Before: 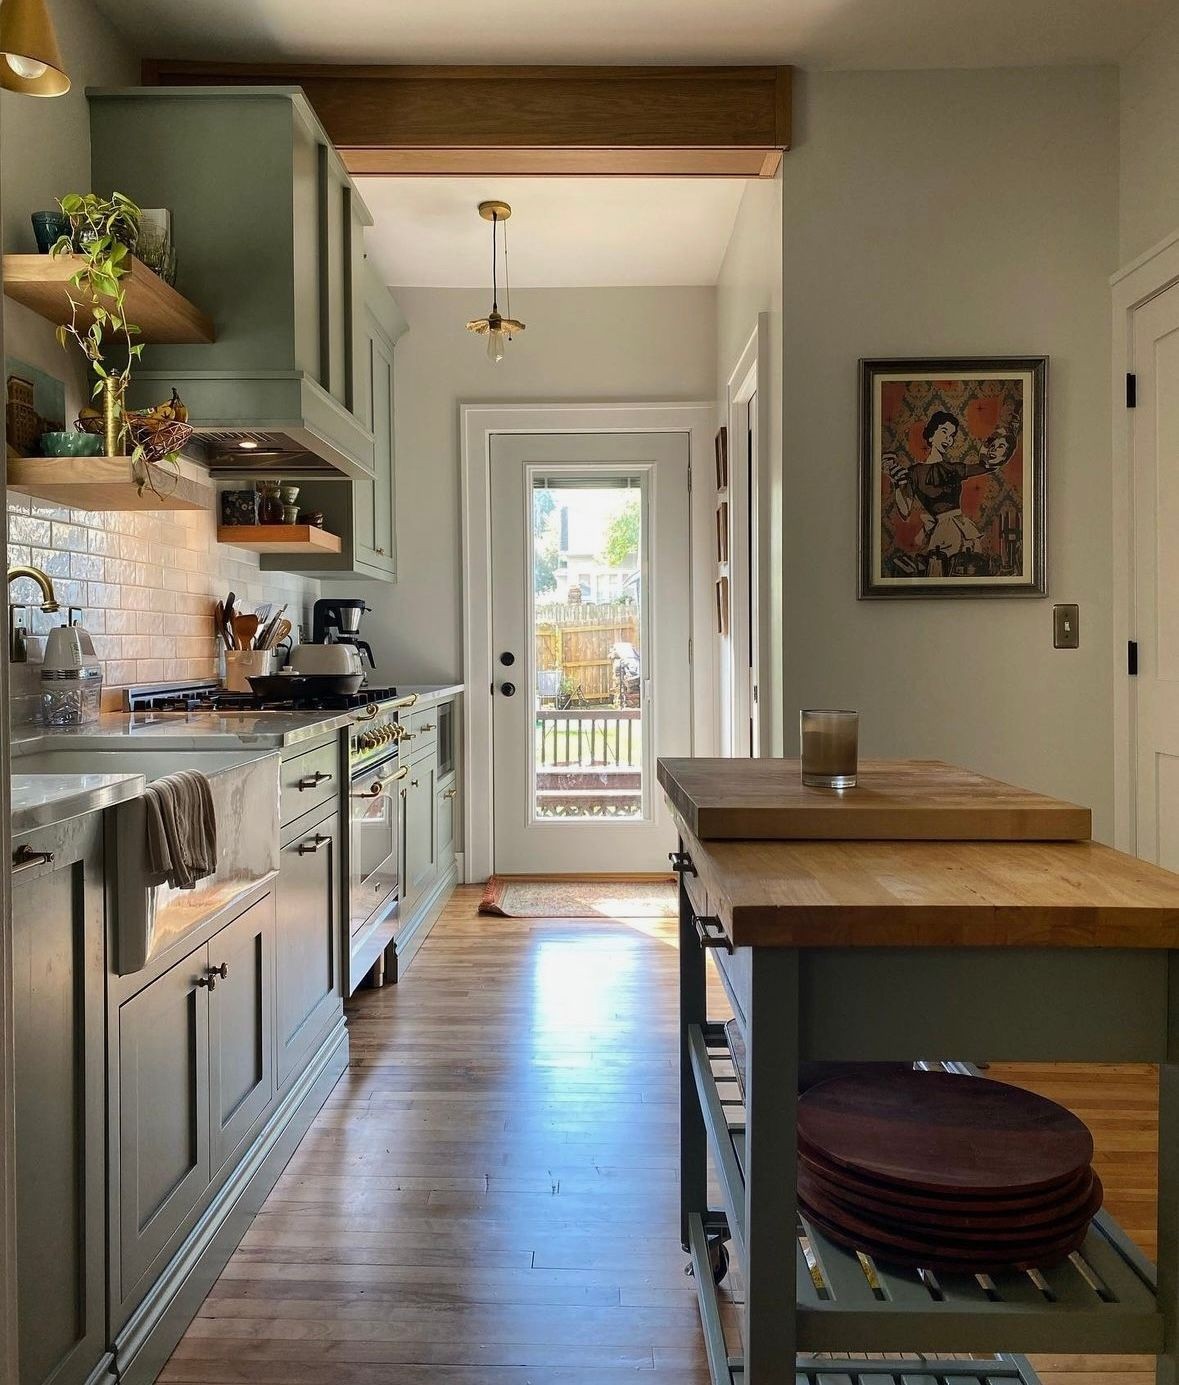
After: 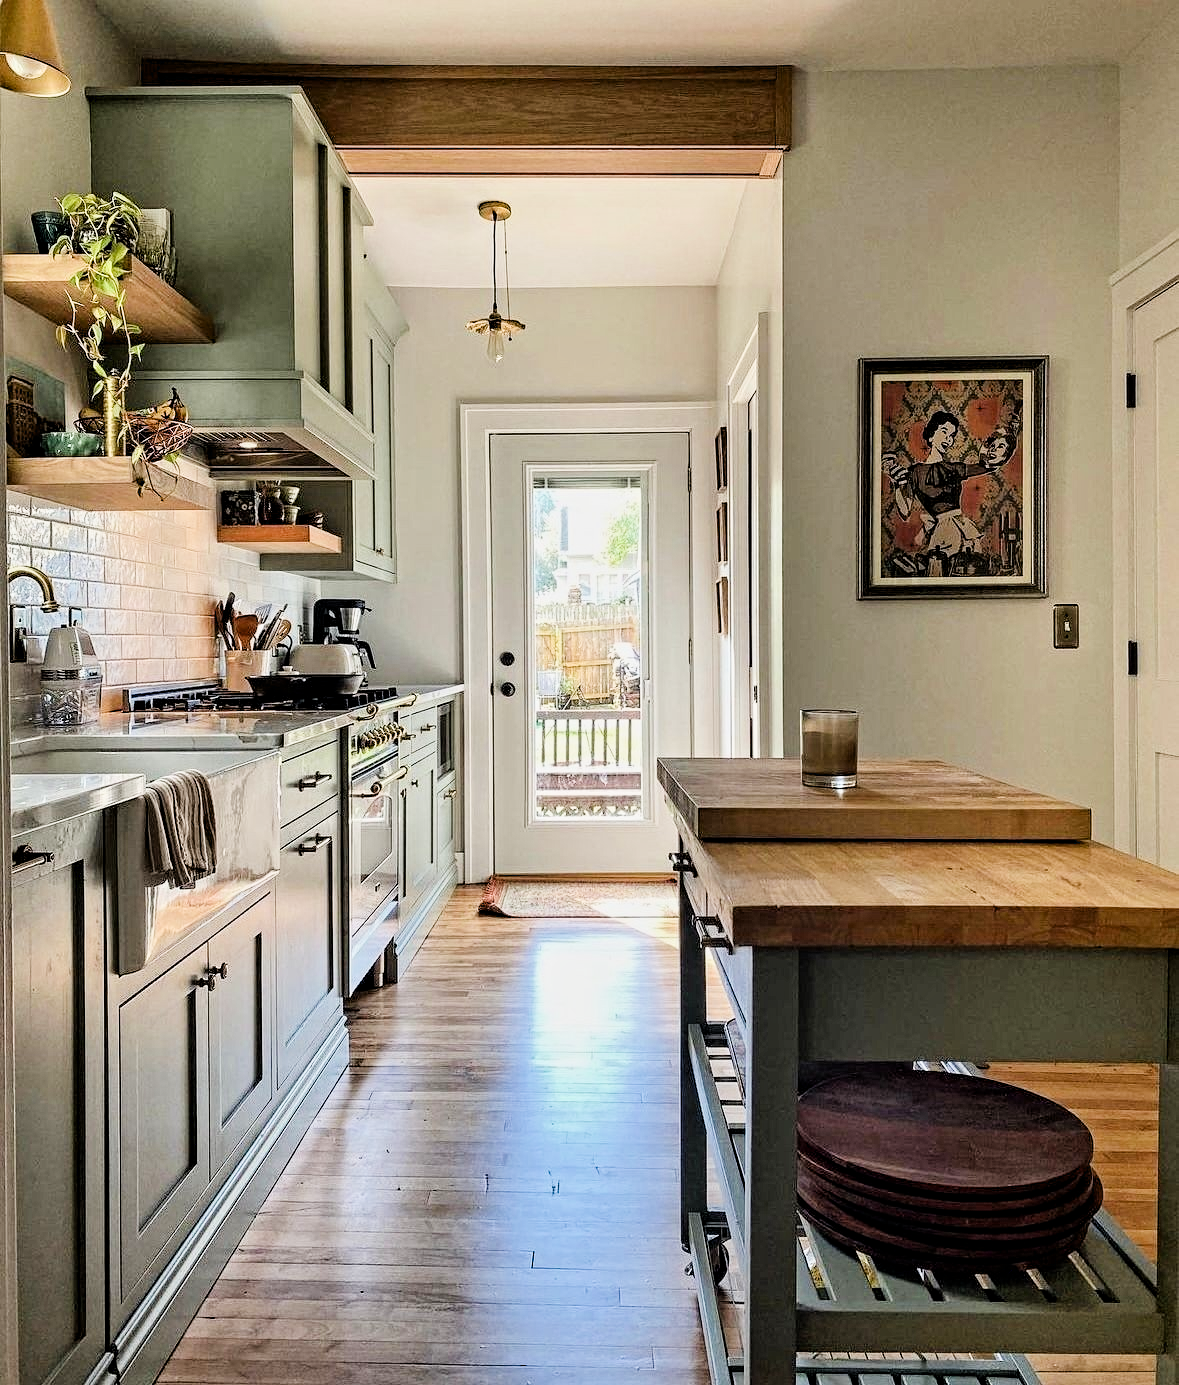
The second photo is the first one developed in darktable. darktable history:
exposure: black level correction 0, exposure 1 EV, compensate highlight preservation false
filmic rgb: black relative exposure -7.65 EV, white relative exposure 4.56 EV, hardness 3.61
contrast equalizer: octaves 7, y [[0.5, 0.542, 0.583, 0.625, 0.667, 0.708], [0.5 ×6], [0.5 ×6], [0 ×6], [0 ×6]]
